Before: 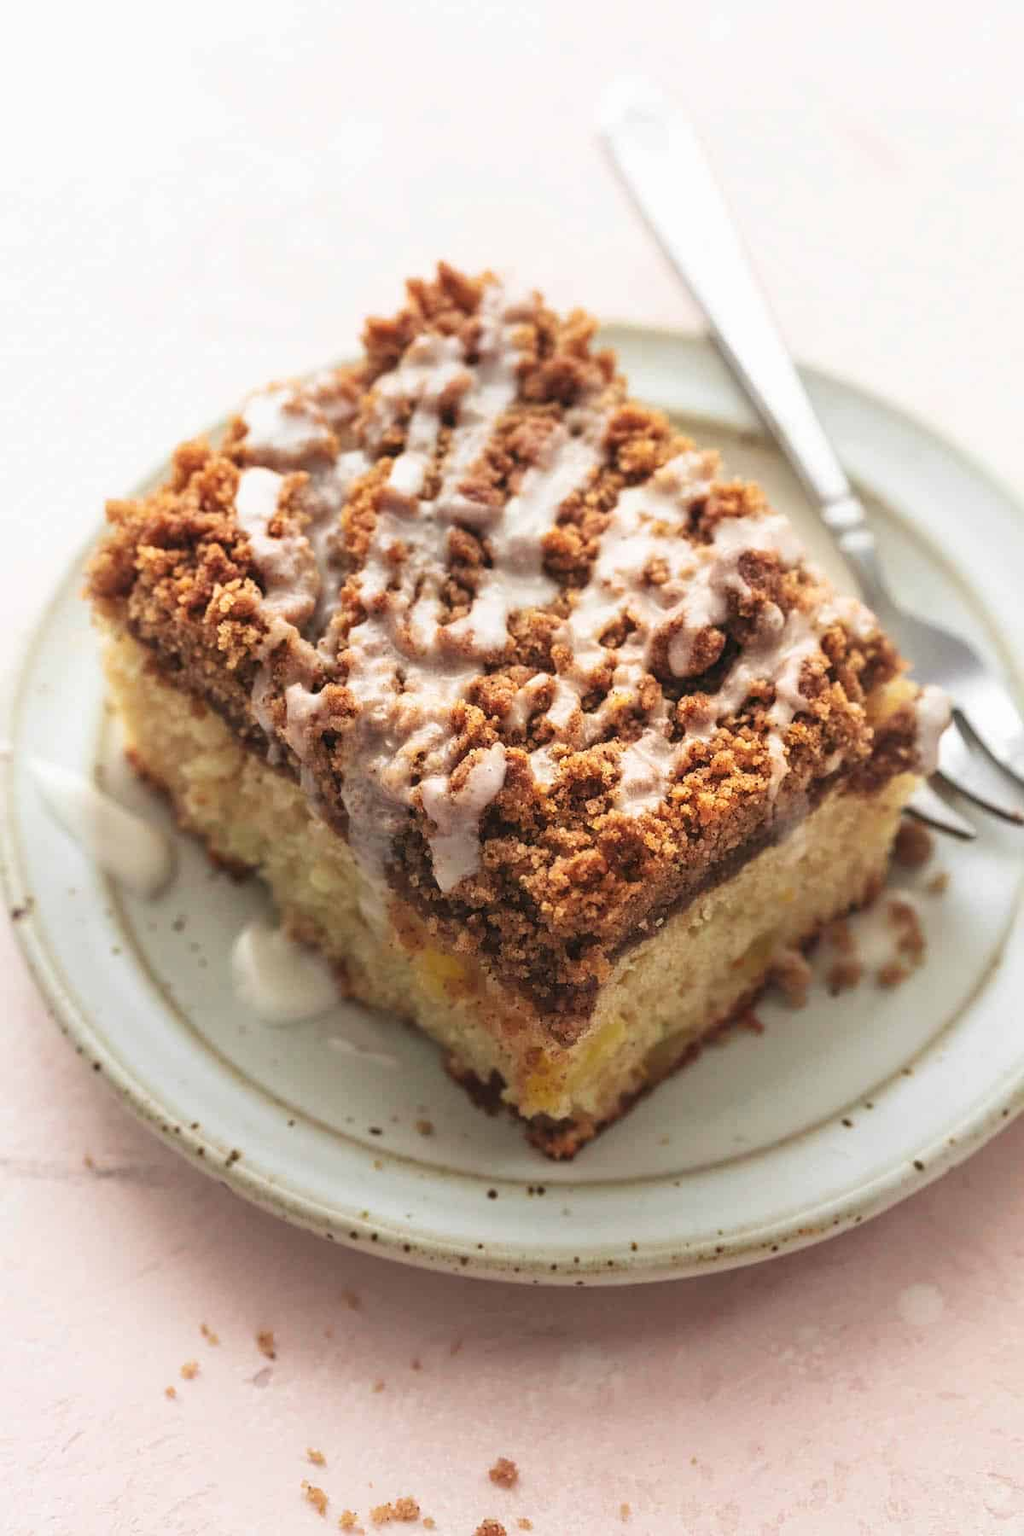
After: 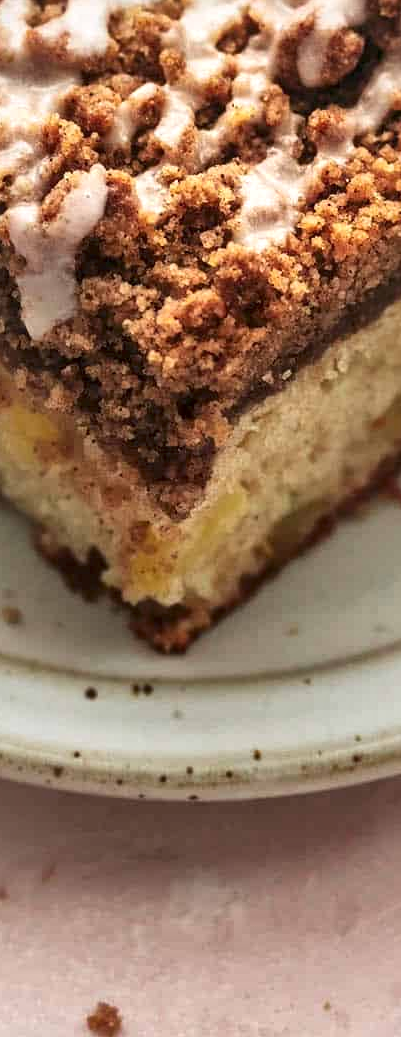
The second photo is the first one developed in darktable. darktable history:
local contrast: mode bilateral grid, contrast 25, coarseness 59, detail 151%, midtone range 0.2
crop: left 40.576%, top 39.229%, right 25.971%, bottom 3.112%
shadows and highlights: soften with gaussian
